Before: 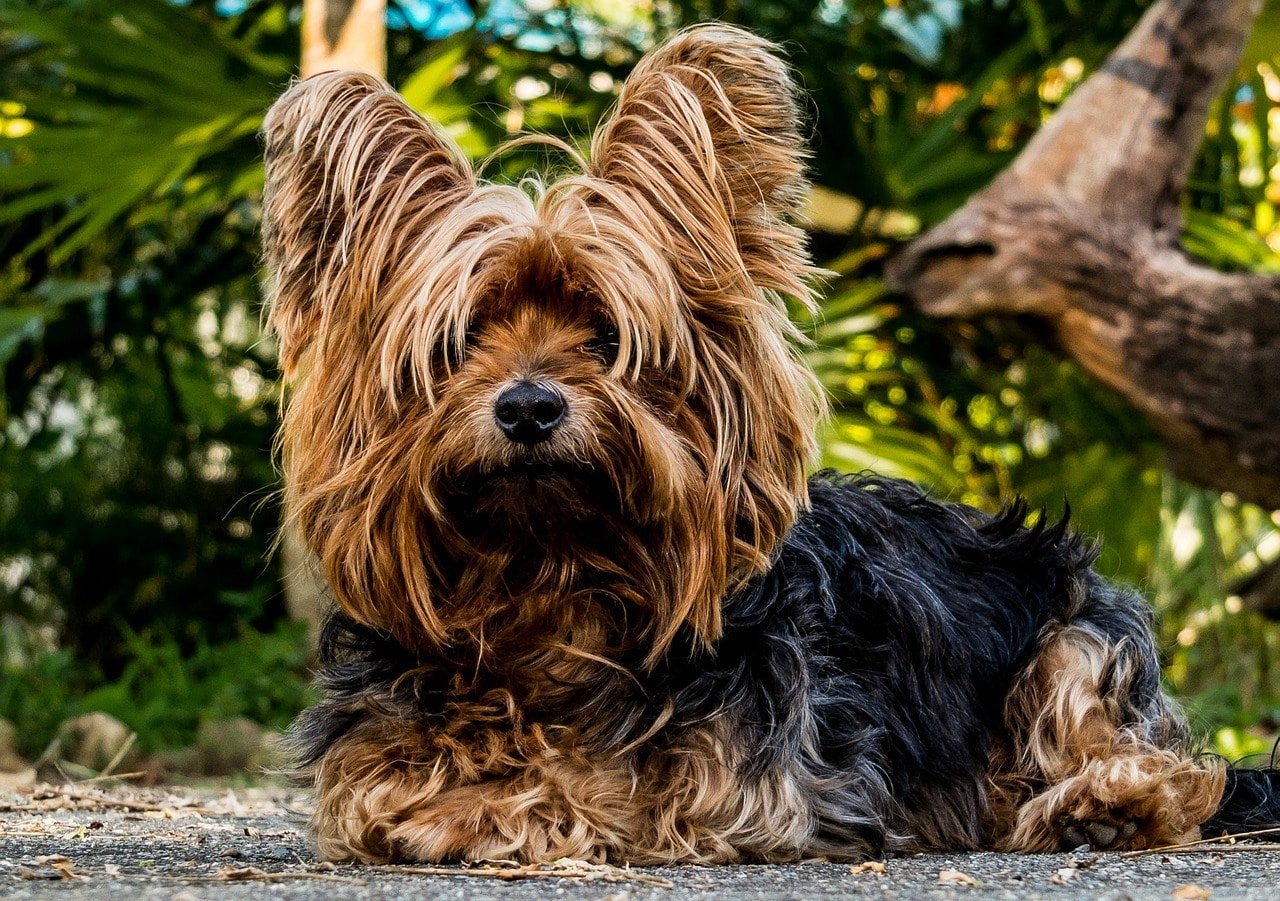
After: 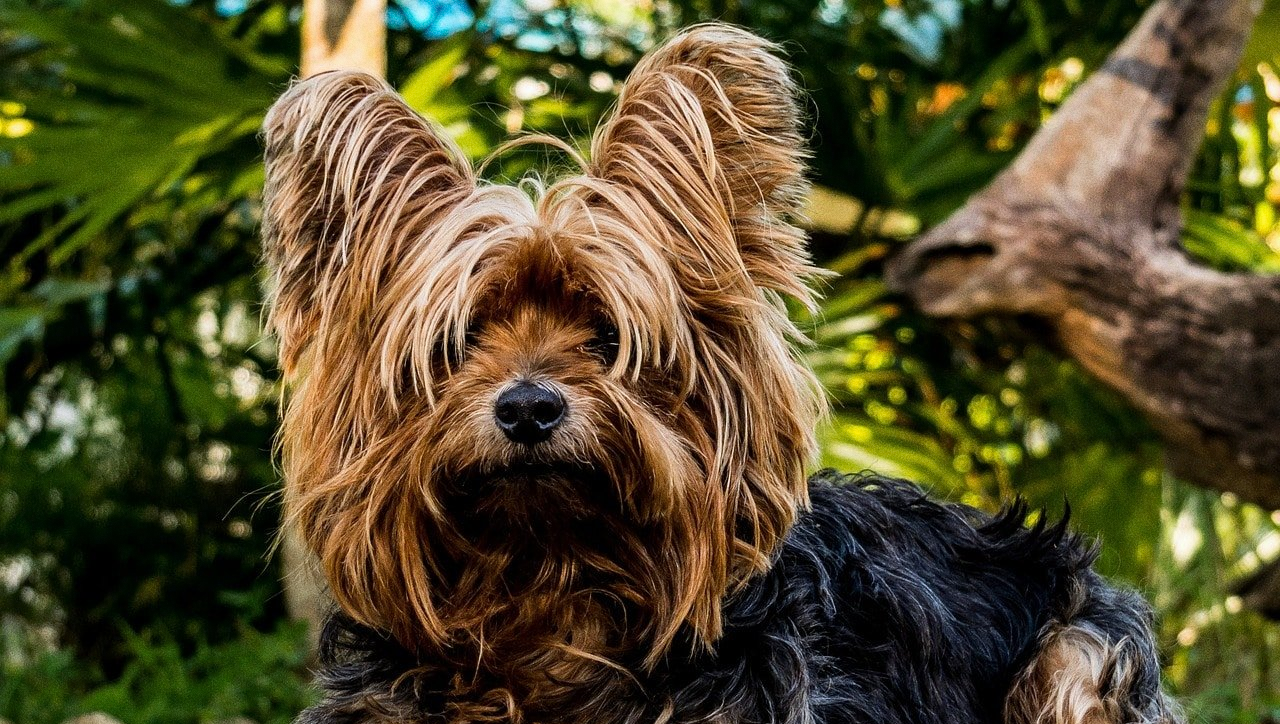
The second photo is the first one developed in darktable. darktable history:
crop: bottom 19.644%
white balance: red 0.988, blue 1.017
grain: coarseness 0.47 ISO
